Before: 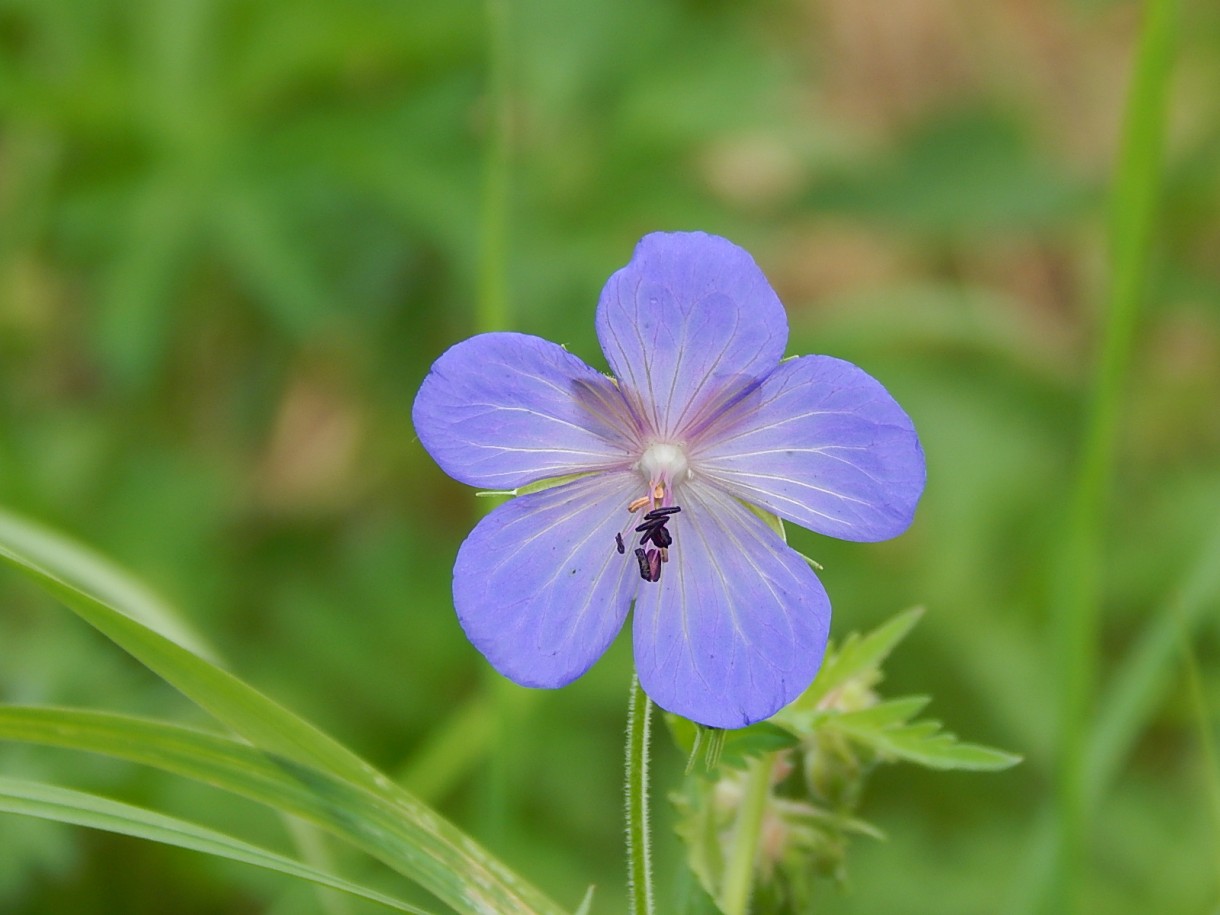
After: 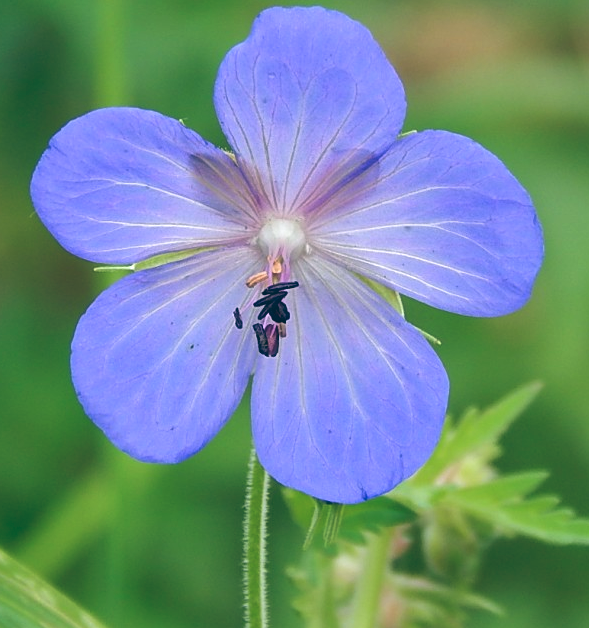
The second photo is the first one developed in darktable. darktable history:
color balance: lift [1.016, 0.983, 1, 1.017], gamma [0.958, 1, 1, 1], gain [0.981, 1.007, 0.993, 1.002], input saturation 118.26%, contrast 13.43%, contrast fulcrum 21.62%, output saturation 82.76%
crop: left 31.379%, top 24.658%, right 20.326%, bottom 6.628%
